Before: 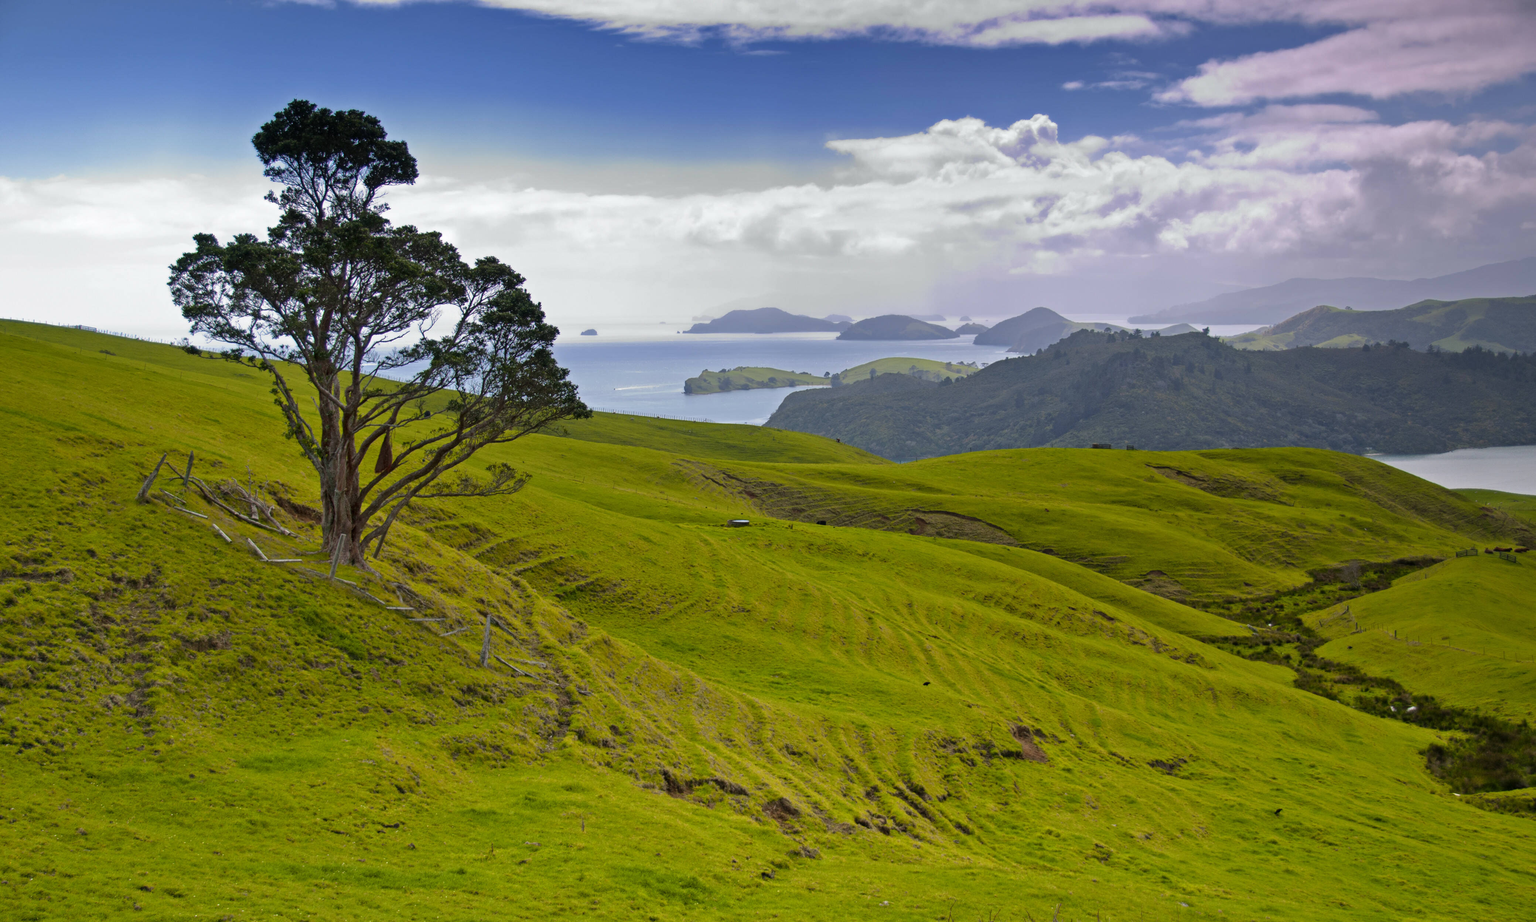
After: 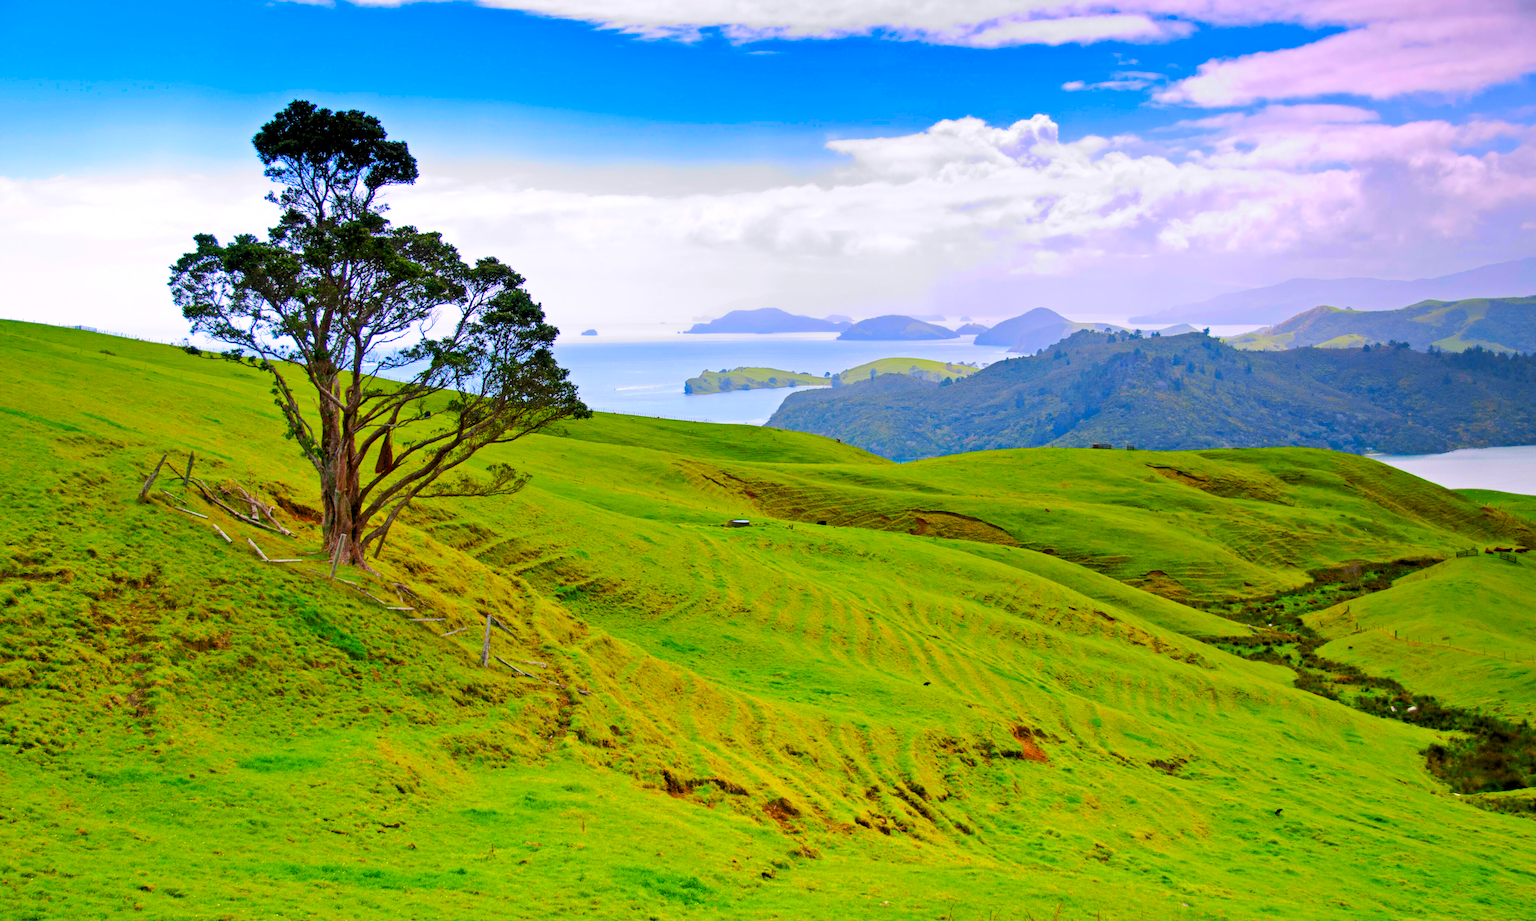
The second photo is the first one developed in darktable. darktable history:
tone curve: curves: ch0 [(0, 0) (0.003, 0.003) (0.011, 0.014) (0.025, 0.031) (0.044, 0.055) (0.069, 0.086) (0.1, 0.124) (0.136, 0.168) (0.177, 0.22) (0.224, 0.278) (0.277, 0.344) (0.335, 0.426) (0.399, 0.515) (0.468, 0.597) (0.543, 0.672) (0.623, 0.746) (0.709, 0.815) (0.801, 0.881) (0.898, 0.939) (1, 1)], preserve colors none
color correction: highlights a* 1.68, highlights b* -1.74, saturation 2.47
levels: levels [0.073, 0.497, 0.972]
